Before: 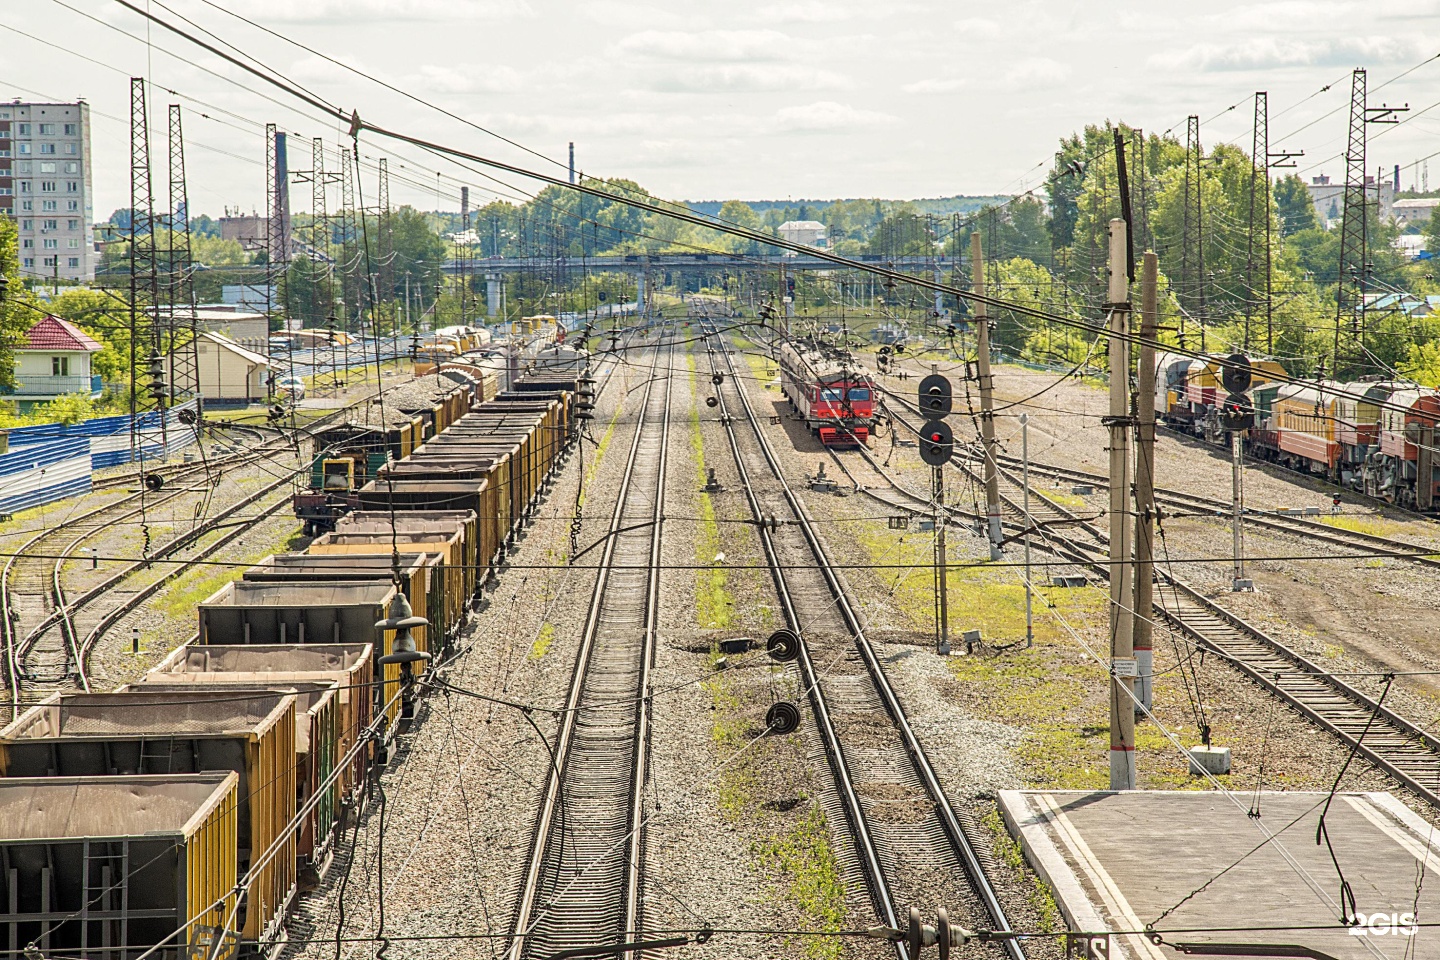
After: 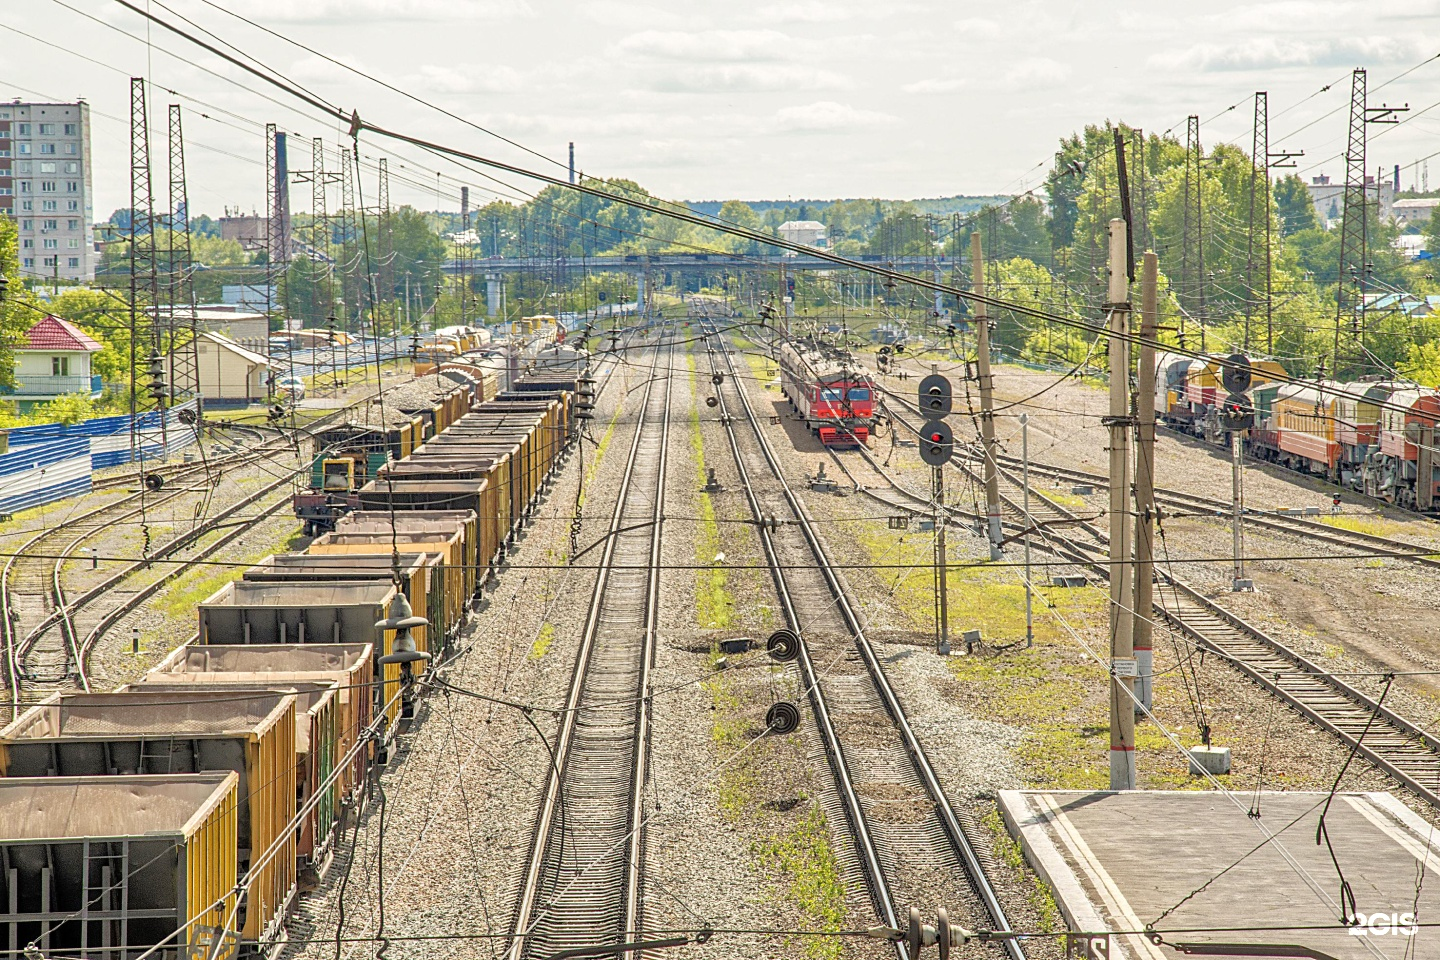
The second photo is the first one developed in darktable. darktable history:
tone equalizer: -7 EV 0.151 EV, -6 EV 0.57 EV, -5 EV 1.13 EV, -4 EV 1.32 EV, -3 EV 1.12 EV, -2 EV 0.6 EV, -1 EV 0.165 EV
